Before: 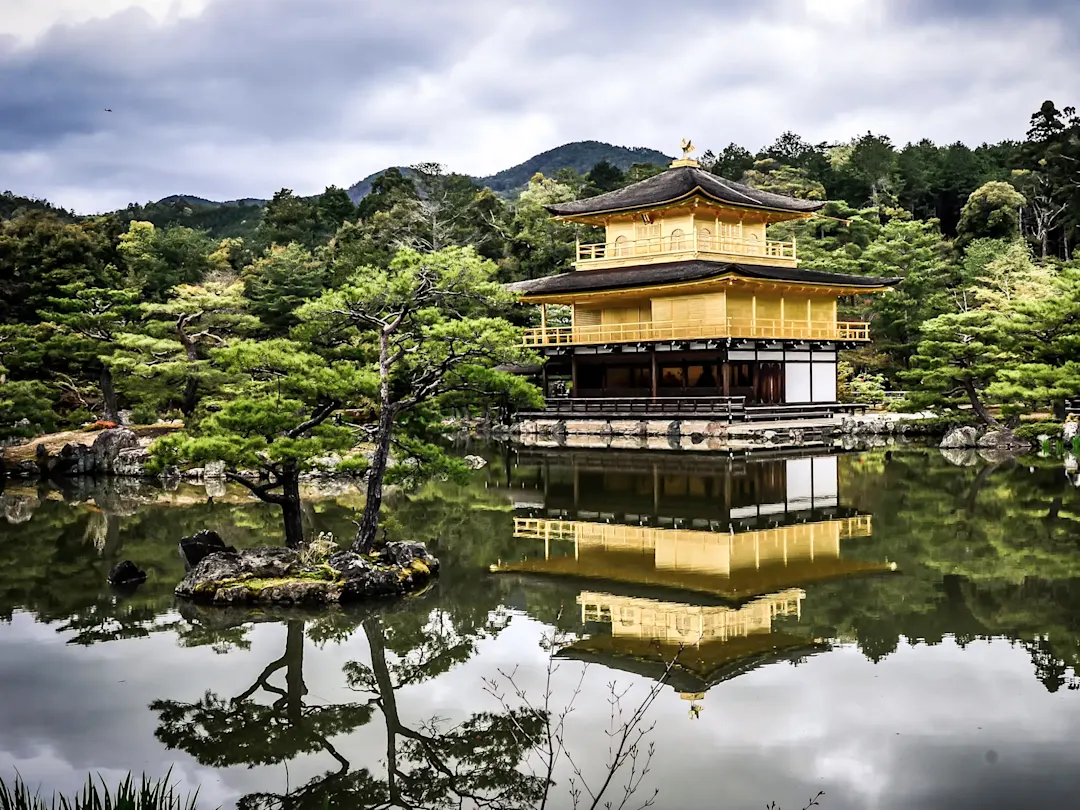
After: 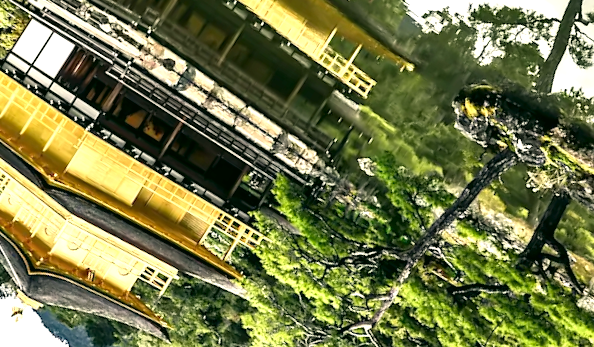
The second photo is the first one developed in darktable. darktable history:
crop and rotate: angle 146.73°, left 9.16%, top 15.649%, right 4.584%, bottom 17.109%
color correction: highlights a* -0.389, highlights b* 9.56, shadows a* -9.15, shadows b* 0.578
exposure: exposure 0.729 EV, compensate highlight preservation false
